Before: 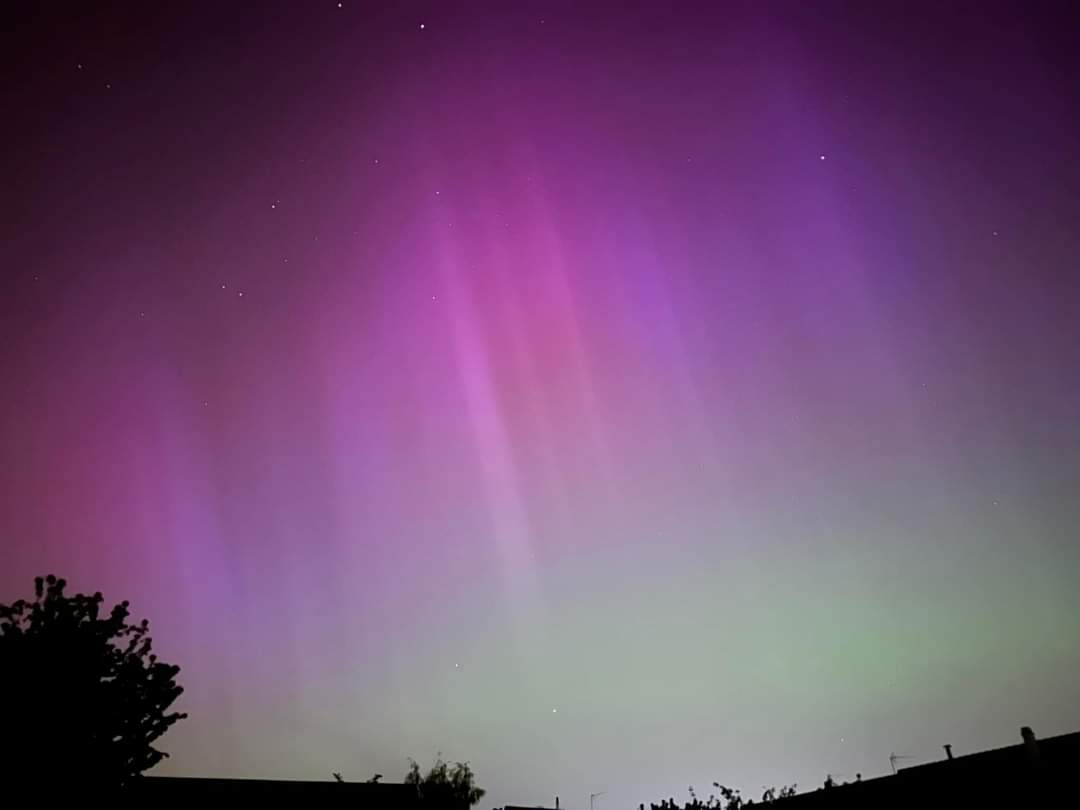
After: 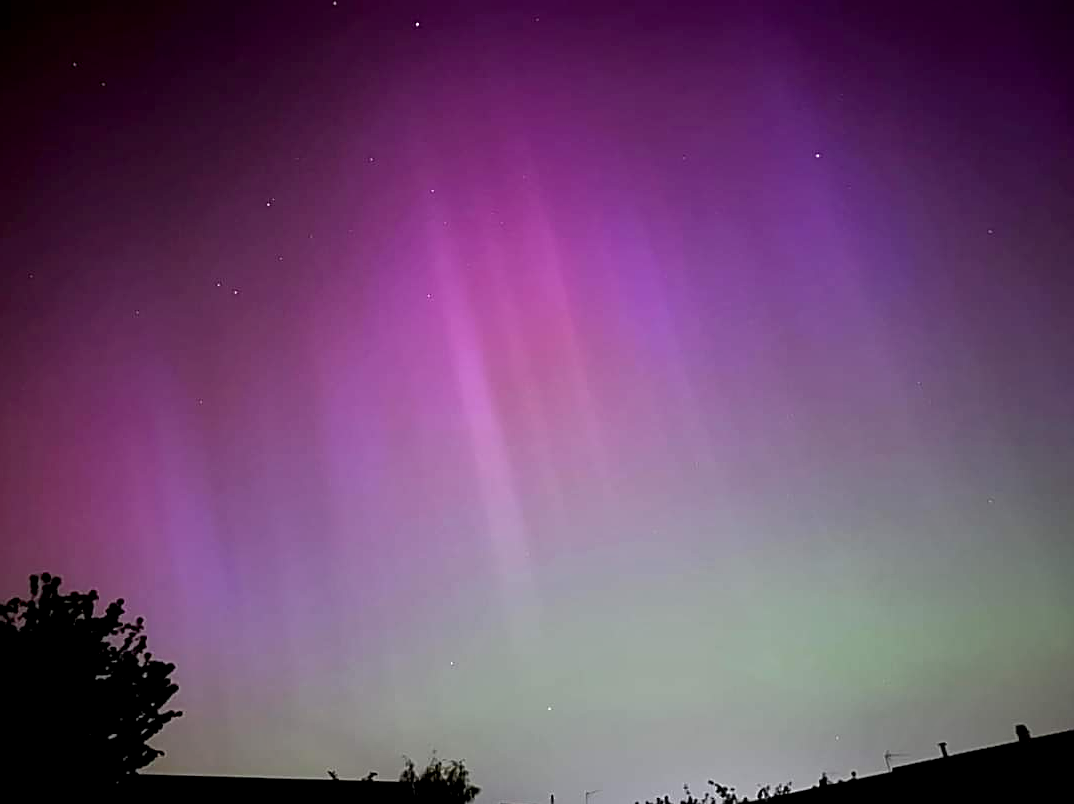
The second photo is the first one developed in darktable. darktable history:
shadows and highlights: shadows -20.1, white point adjustment -1.82, highlights -34.79
sharpen: amount 0.597
crop and rotate: left 0.488%, top 0.306%, bottom 0.356%
tone equalizer: mask exposure compensation -0.513 EV
exposure: black level correction 0.004, exposure 0.017 EV, compensate highlight preservation false
local contrast: highlights 100%, shadows 98%, detail 119%, midtone range 0.2
